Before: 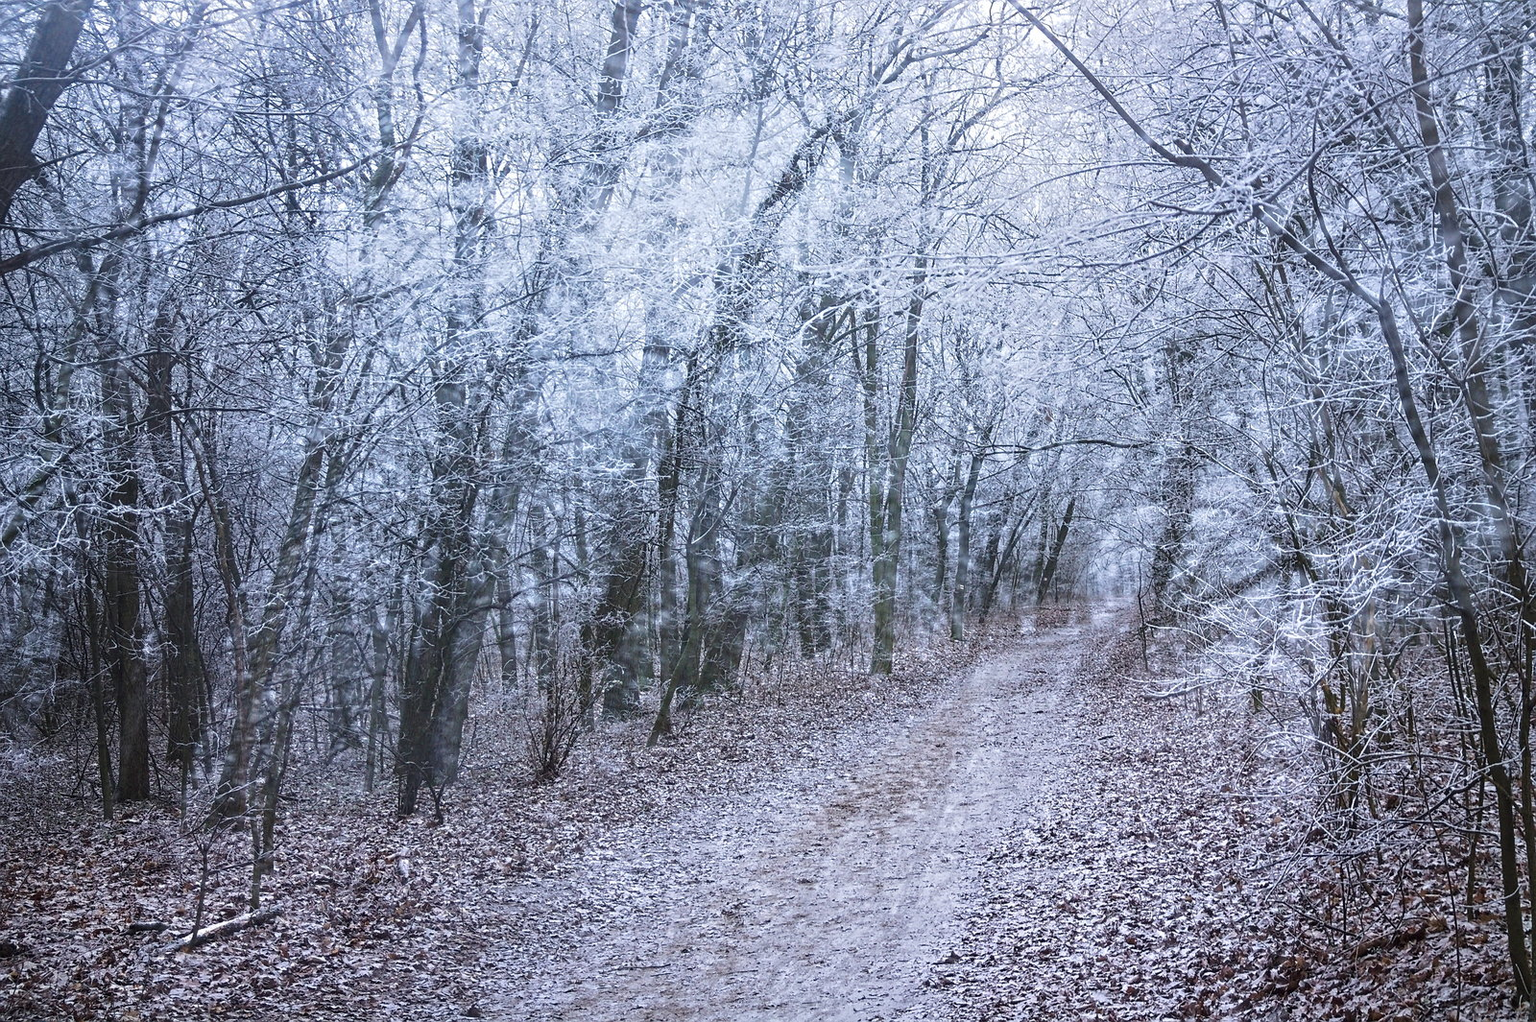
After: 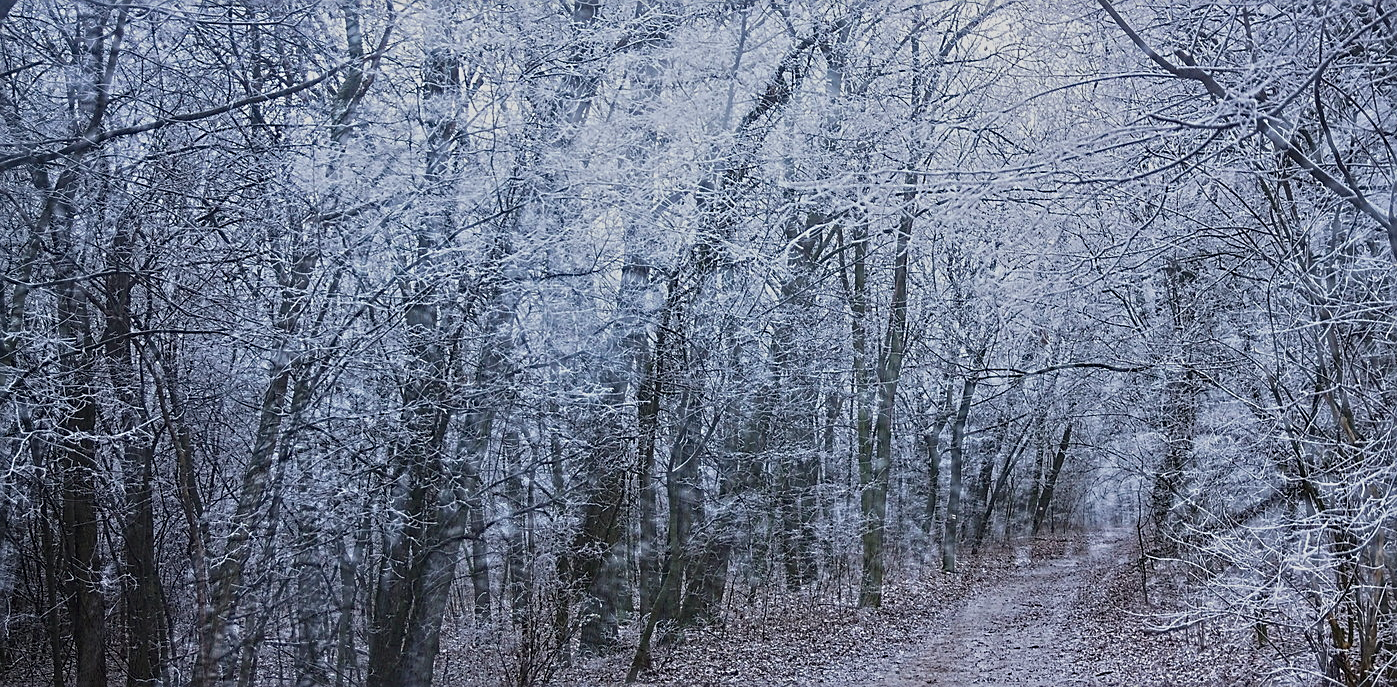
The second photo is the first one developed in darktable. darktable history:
haze removal: compatibility mode true, adaptive false
exposure: exposure -0.582 EV, compensate highlight preservation false
sharpen: on, module defaults
crop: left 3.015%, top 8.969%, right 9.647%, bottom 26.457%
